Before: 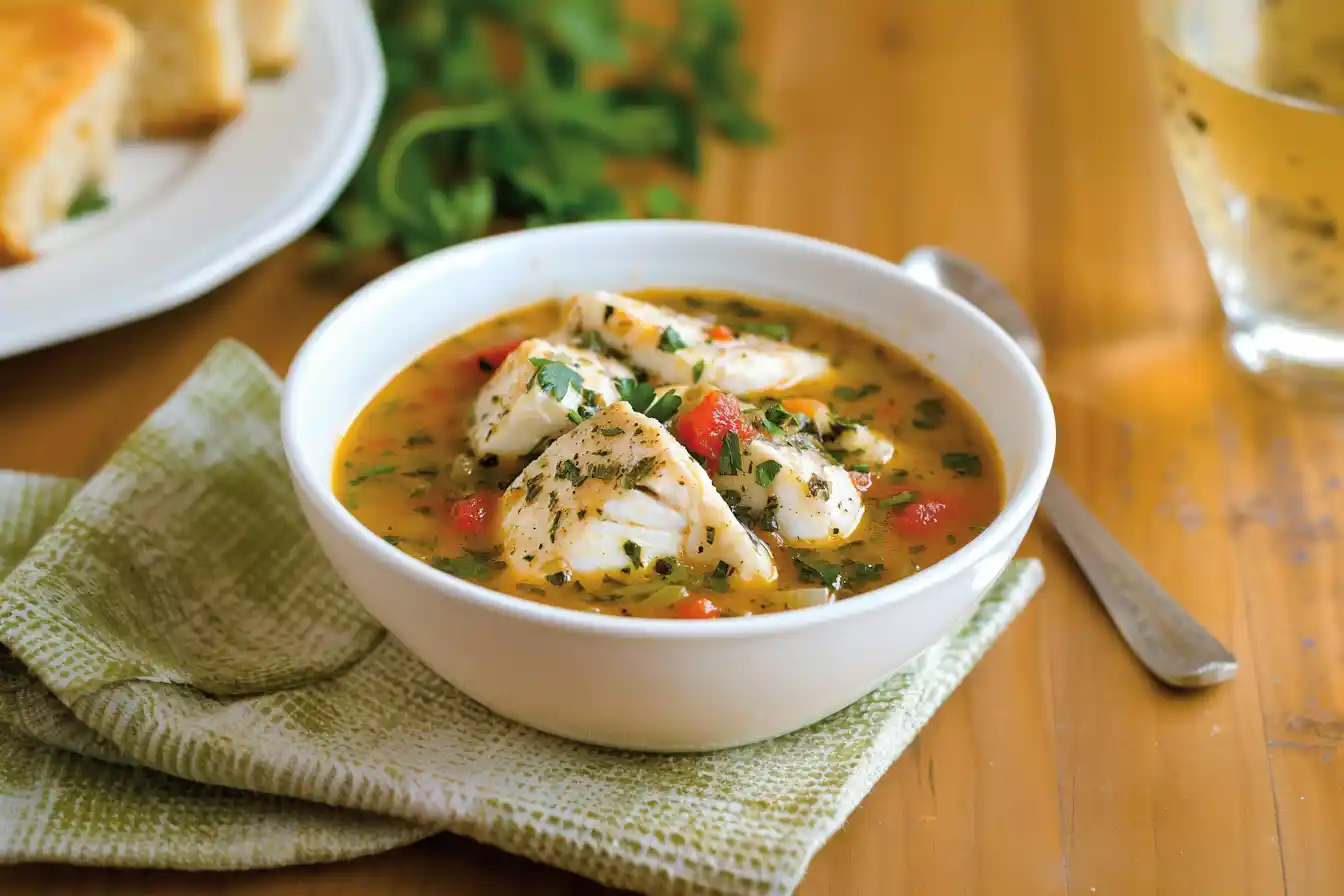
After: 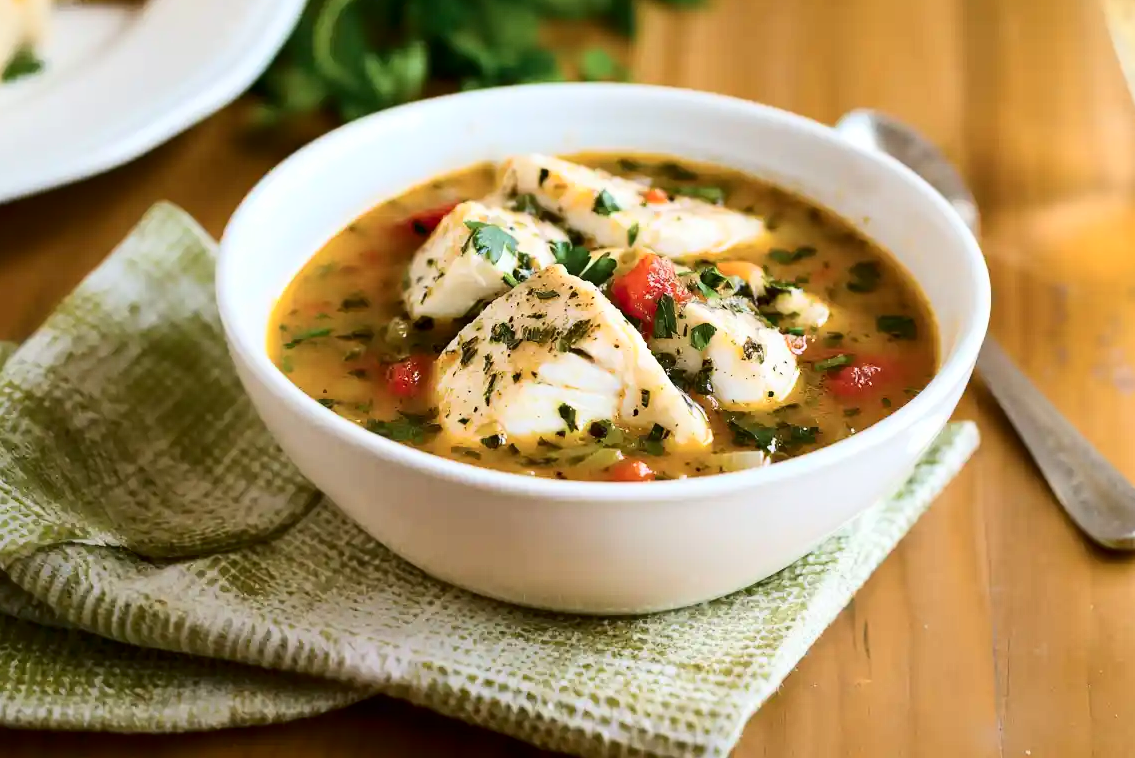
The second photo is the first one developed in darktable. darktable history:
crop and rotate: left 4.838%, top 15.331%, right 10.67%
contrast brightness saturation: contrast 0.293
